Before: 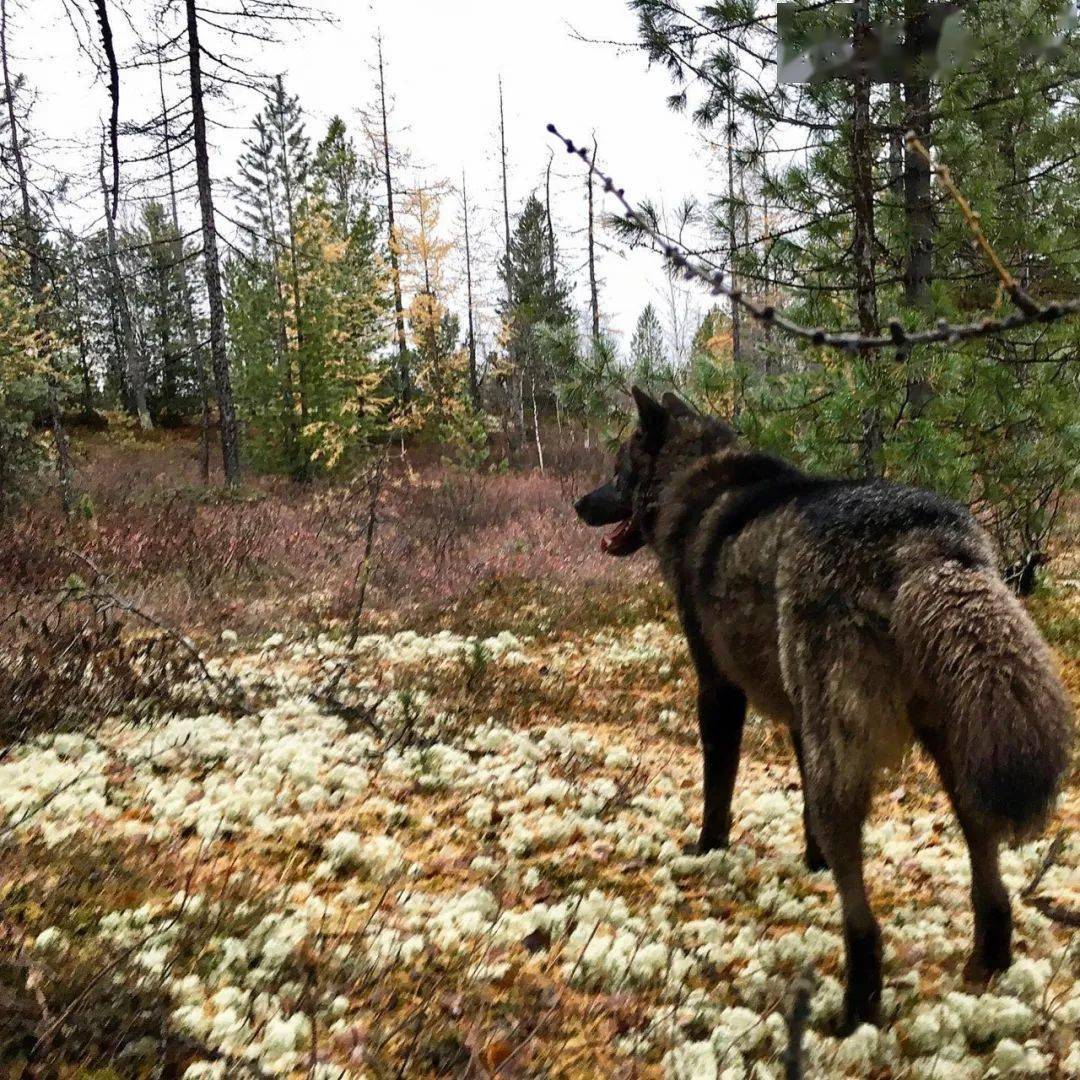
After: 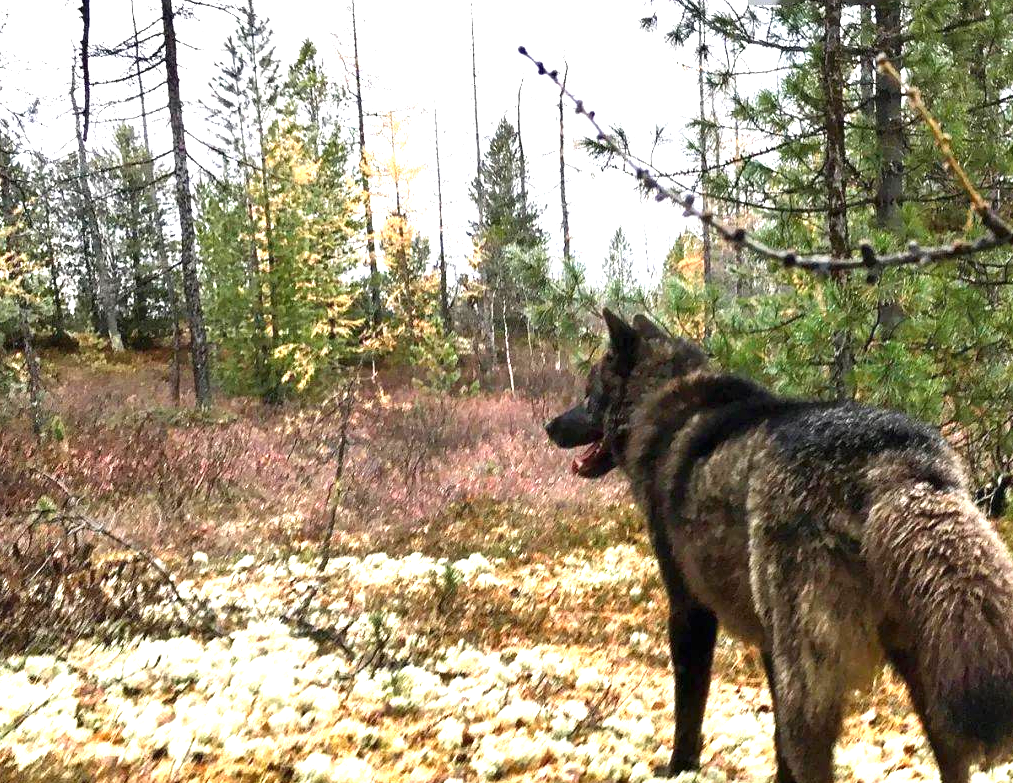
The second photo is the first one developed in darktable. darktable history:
vignetting: fall-off start 116.67%, fall-off radius 59.26%, brightness -0.31, saturation -0.056
crop: left 2.737%, top 7.287%, right 3.421%, bottom 20.179%
exposure: black level correction 0, exposure 1.2 EV, compensate highlight preservation false
white balance: emerald 1
